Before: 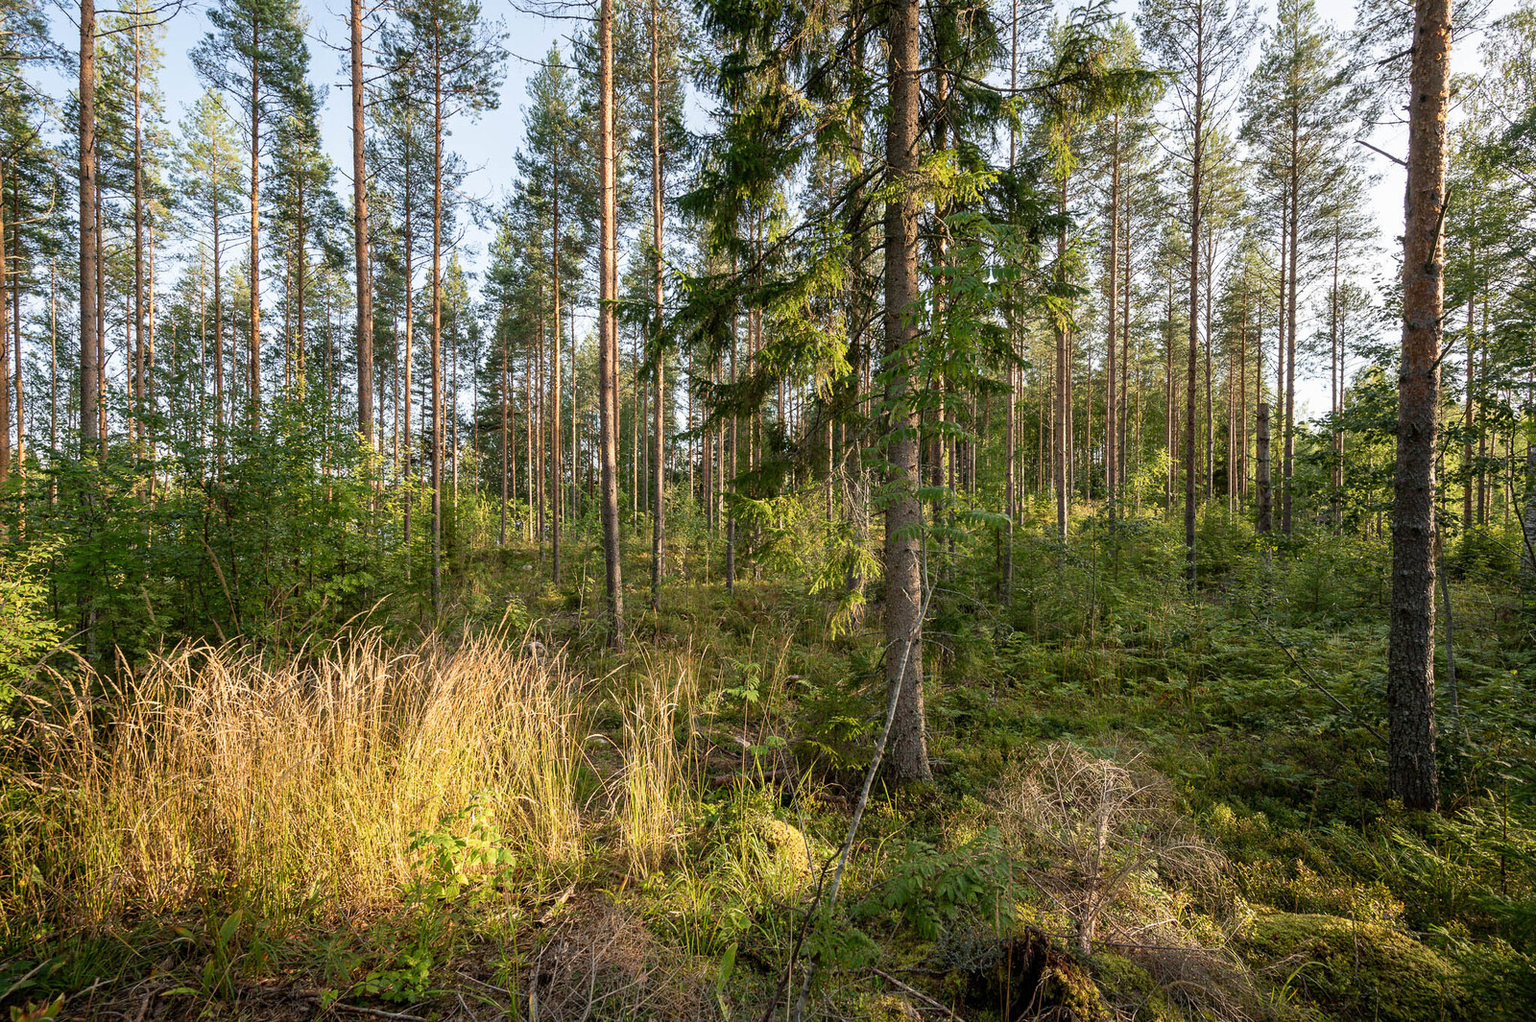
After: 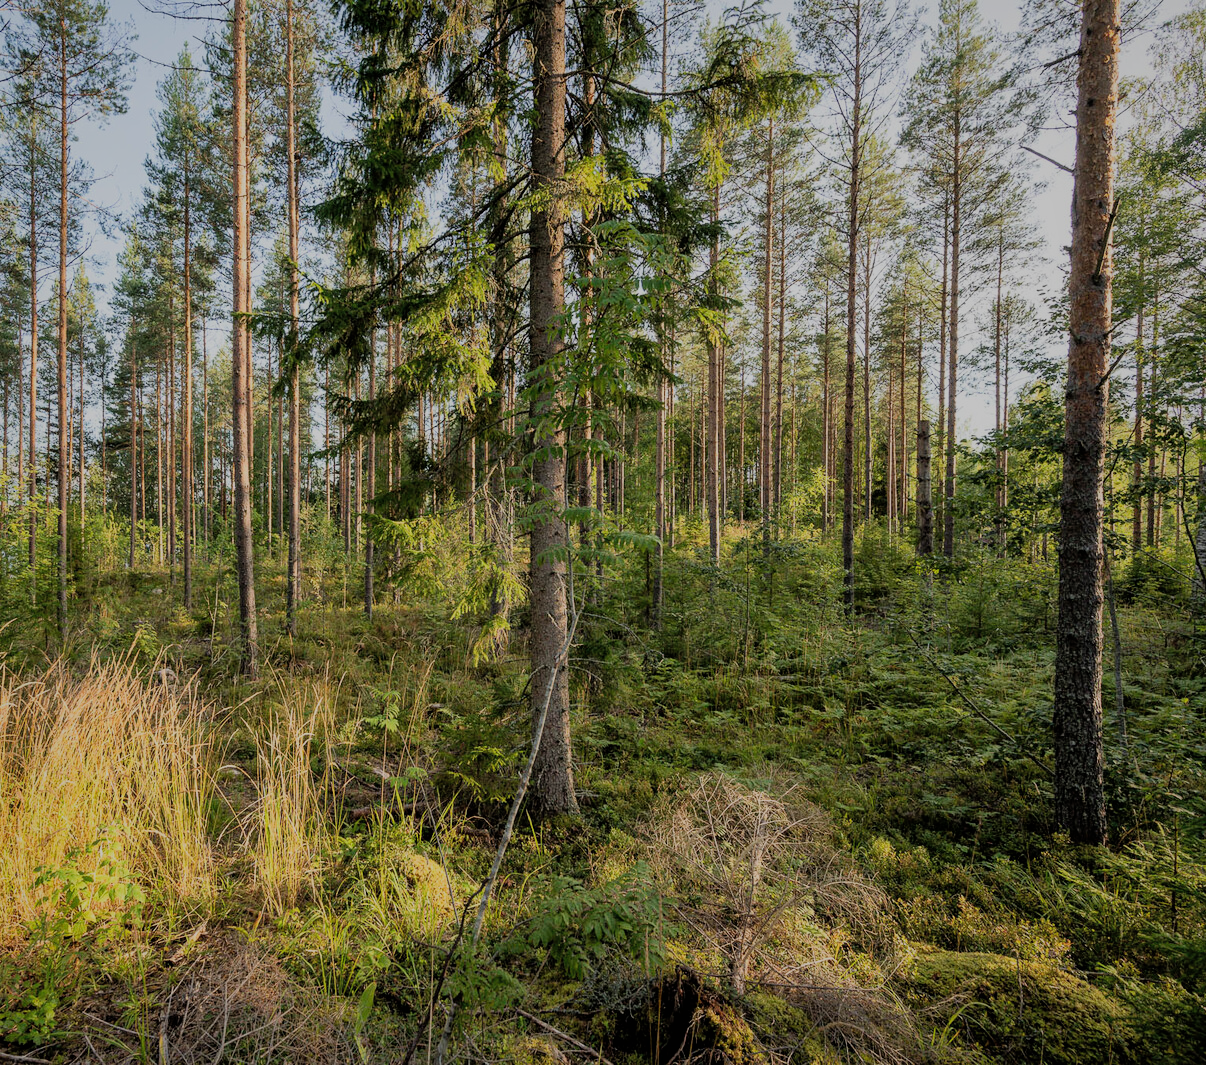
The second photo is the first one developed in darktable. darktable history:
filmic rgb: black relative exposure -7.65 EV, white relative exposure 4.56 EV, hardness 3.61
shadows and highlights: shadows 40, highlights -60
crop and rotate: left 24.6%
